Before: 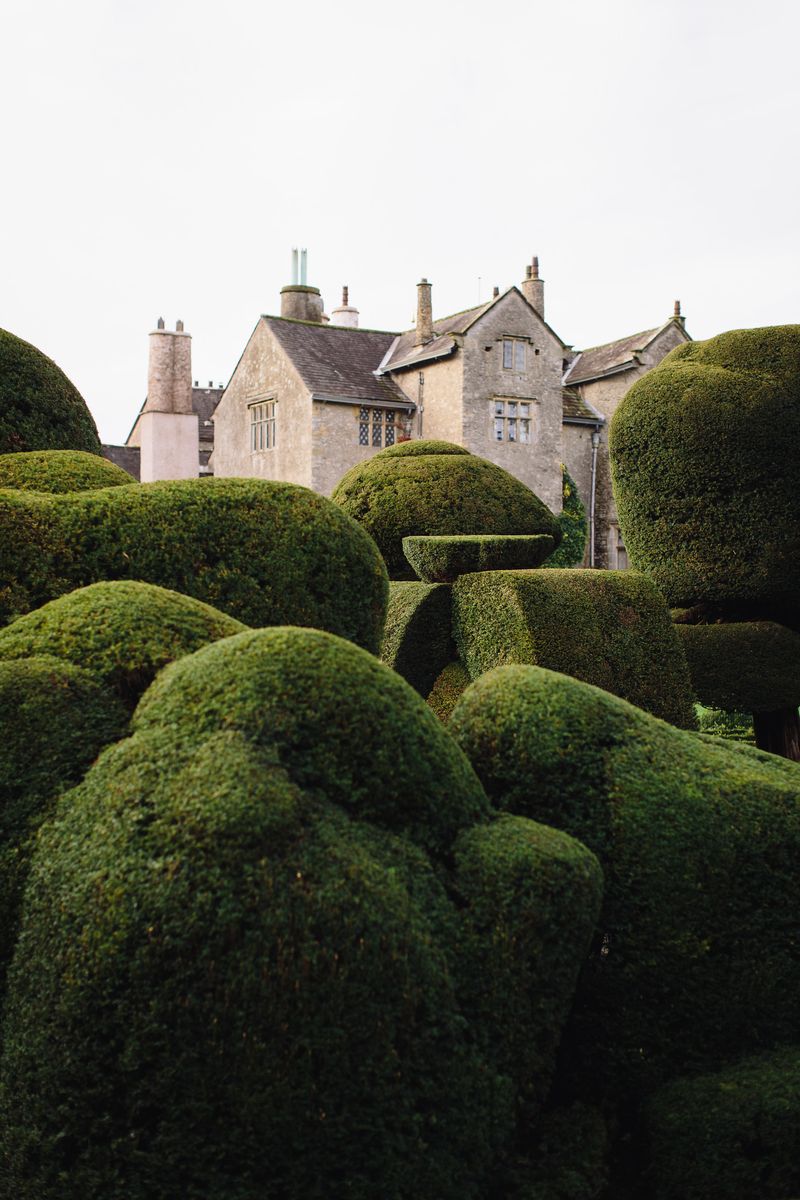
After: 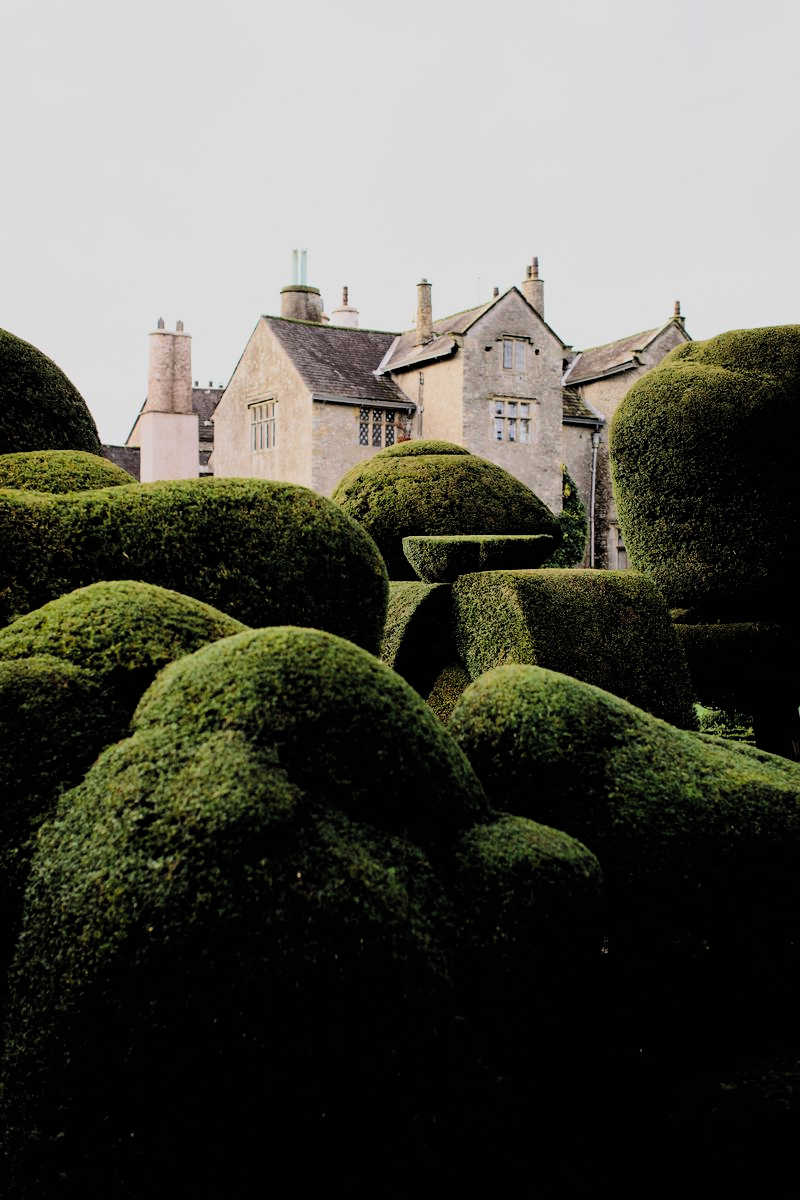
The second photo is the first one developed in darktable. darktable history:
contrast brightness saturation: contrast 0.15, brightness 0.05
filmic rgb: black relative exposure -4.58 EV, white relative exposure 4.8 EV, threshold 3 EV, hardness 2.36, latitude 36.07%, contrast 1.048, highlights saturation mix 1.32%, shadows ↔ highlights balance 1.25%, color science v4 (2020), enable highlight reconstruction true
